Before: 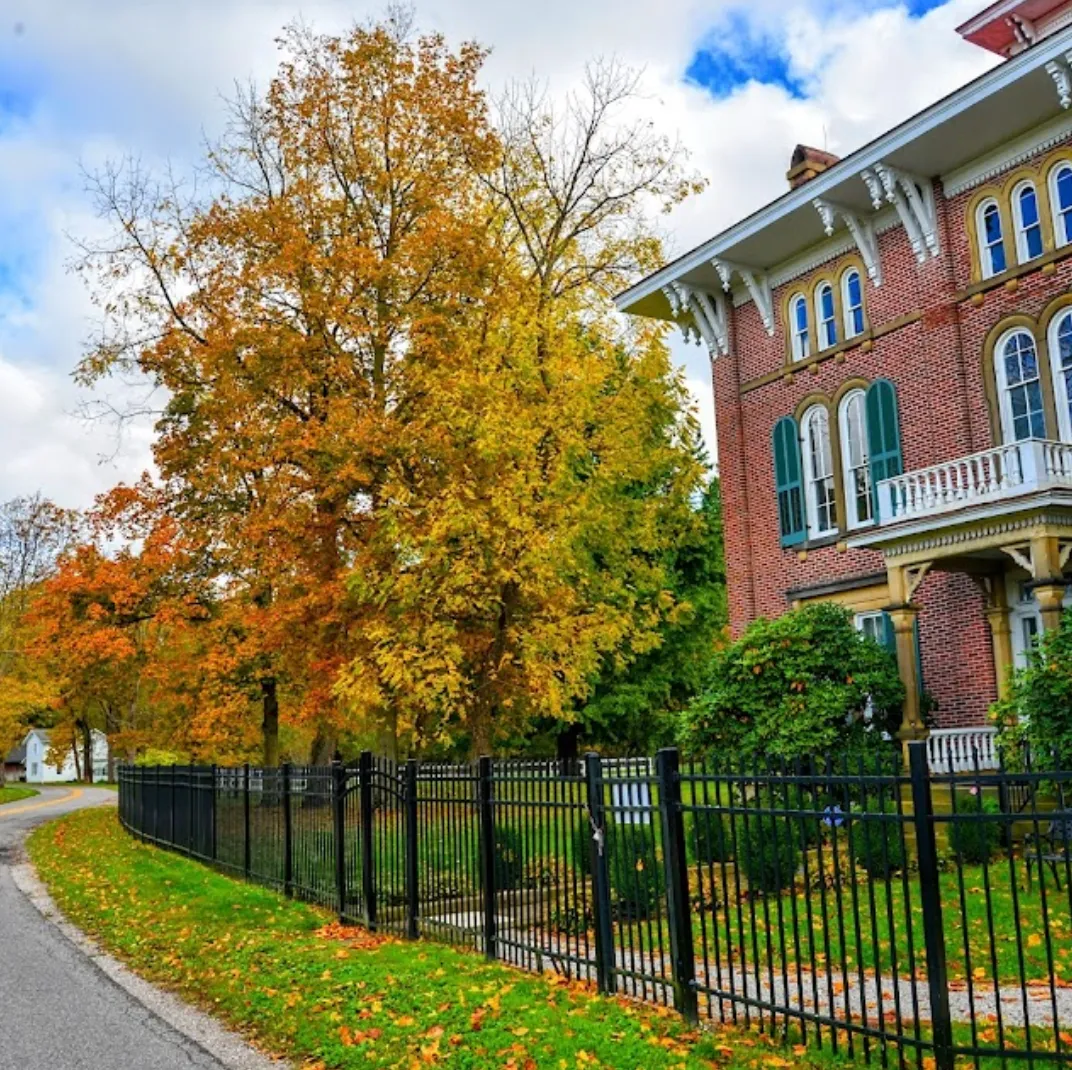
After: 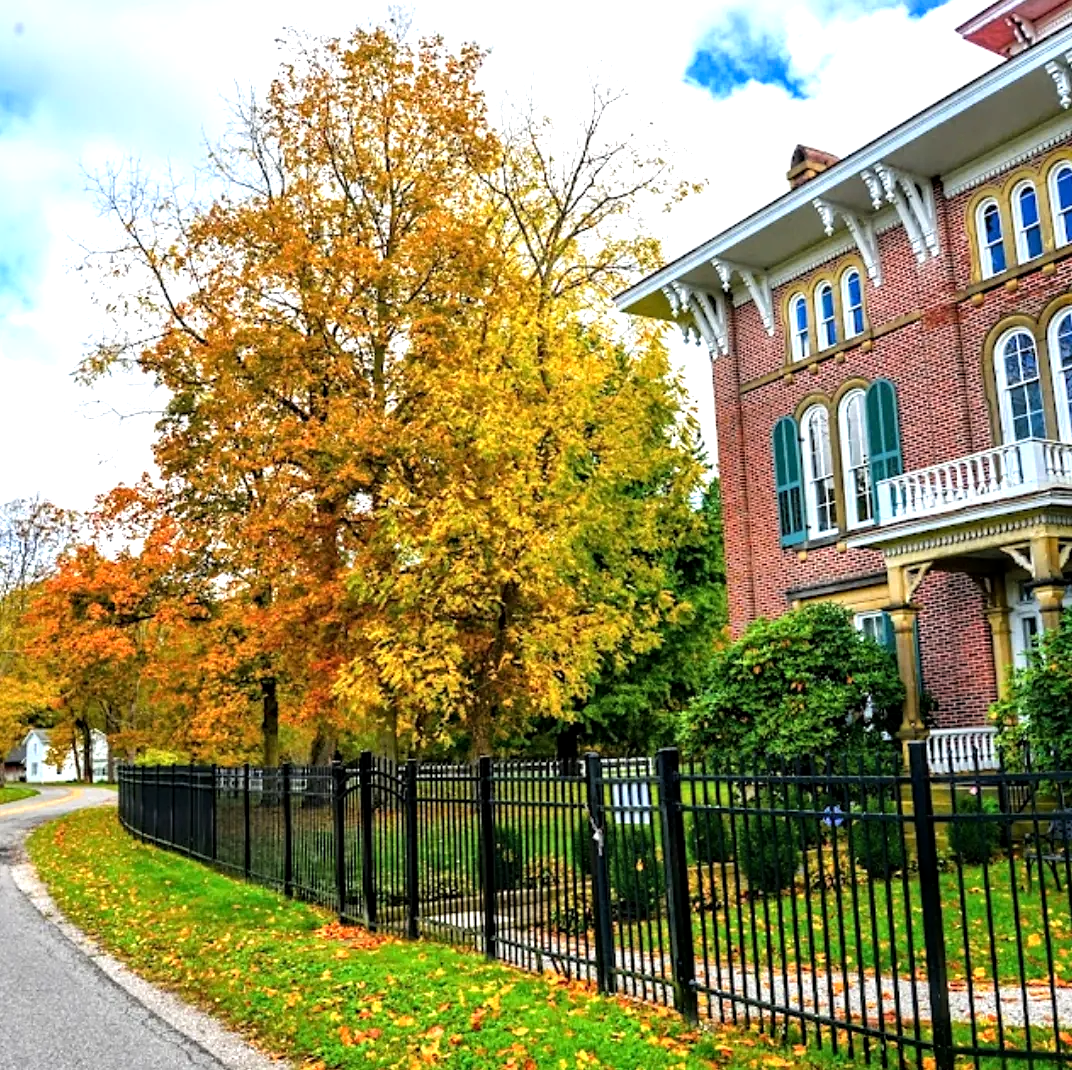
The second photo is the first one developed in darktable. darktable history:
tone equalizer: -8 EV -0.78 EV, -7 EV -0.698 EV, -6 EV -0.6 EV, -5 EV -0.385 EV, -3 EV 0.383 EV, -2 EV 0.6 EV, -1 EV 0.688 EV, +0 EV 0.753 EV
contrast equalizer: y [[0.502, 0.505, 0.512, 0.529, 0.564, 0.588], [0.5 ×6], [0.502, 0.505, 0.512, 0.529, 0.564, 0.588], [0, 0.001, 0.001, 0.004, 0.008, 0.011], [0, 0.001, 0.001, 0.004, 0.008, 0.011]]
